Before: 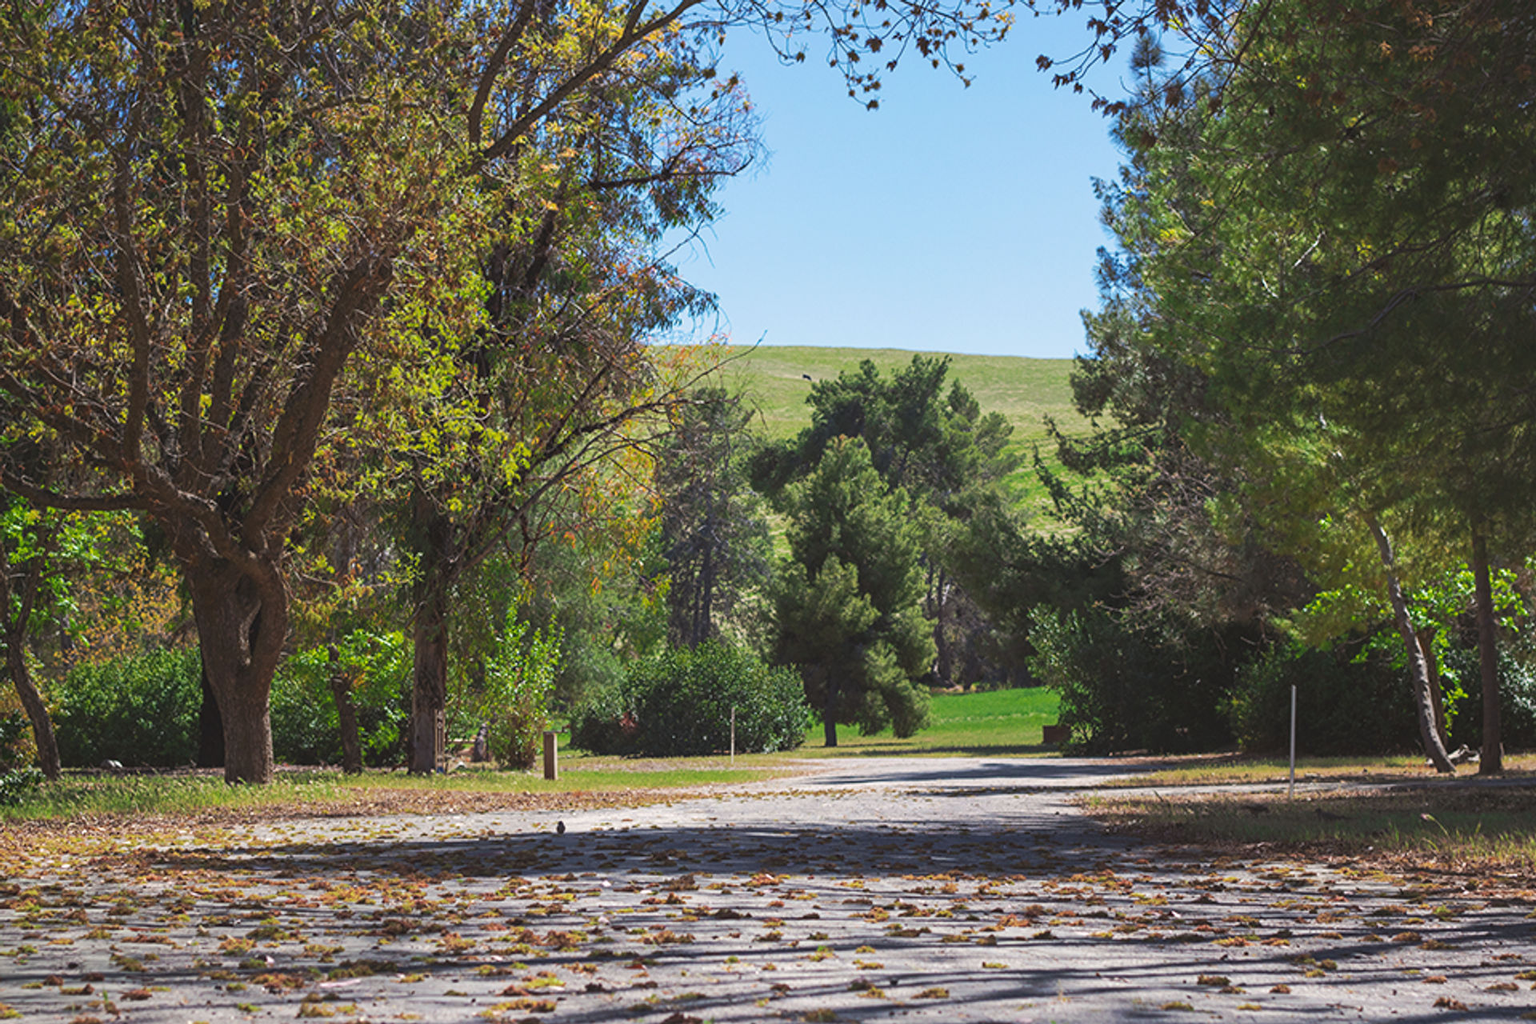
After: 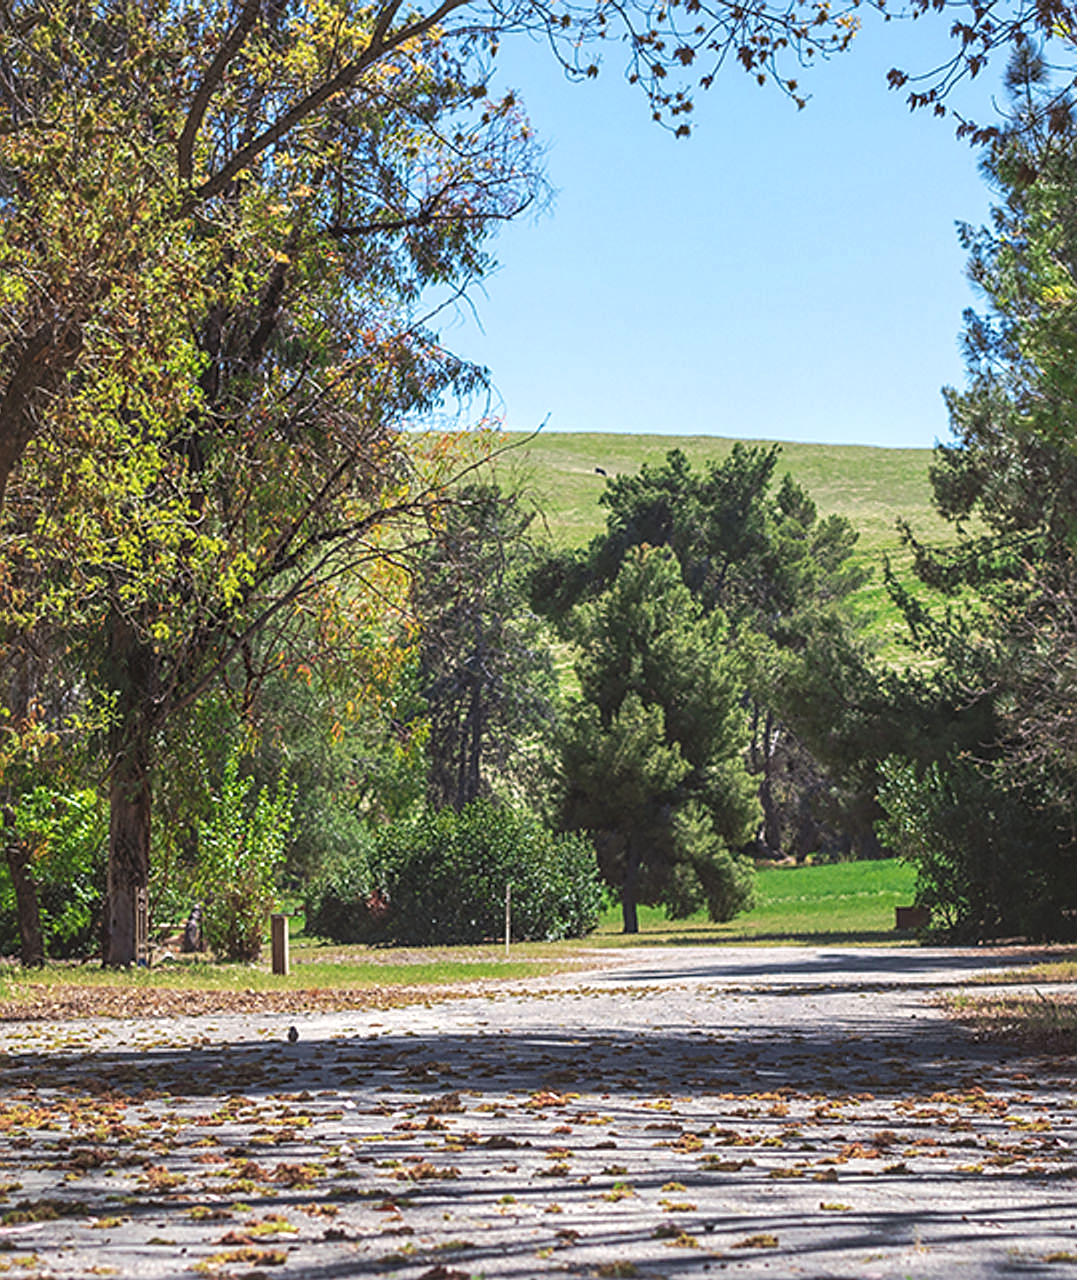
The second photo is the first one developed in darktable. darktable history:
sharpen: on, module defaults
crop: left 21.295%, right 22.608%
local contrast: on, module defaults
exposure: exposure 0.202 EV, compensate highlight preservation false
contrast brightness saturation: saturation -0.047
